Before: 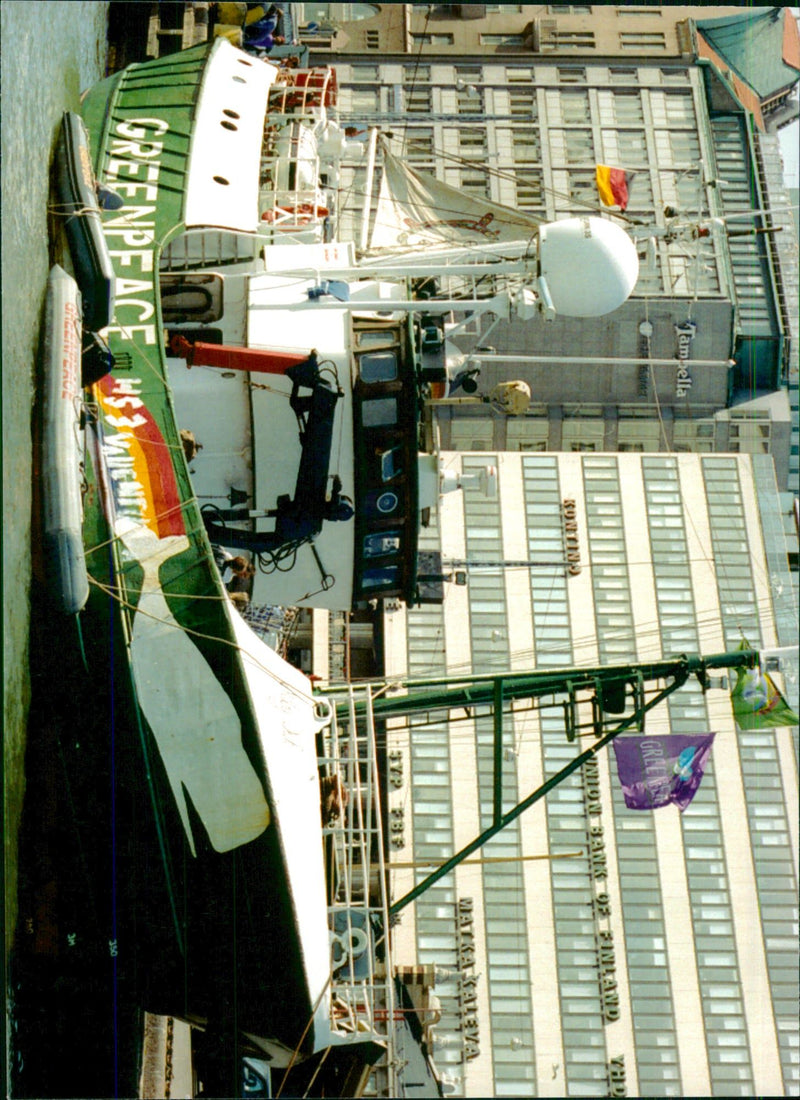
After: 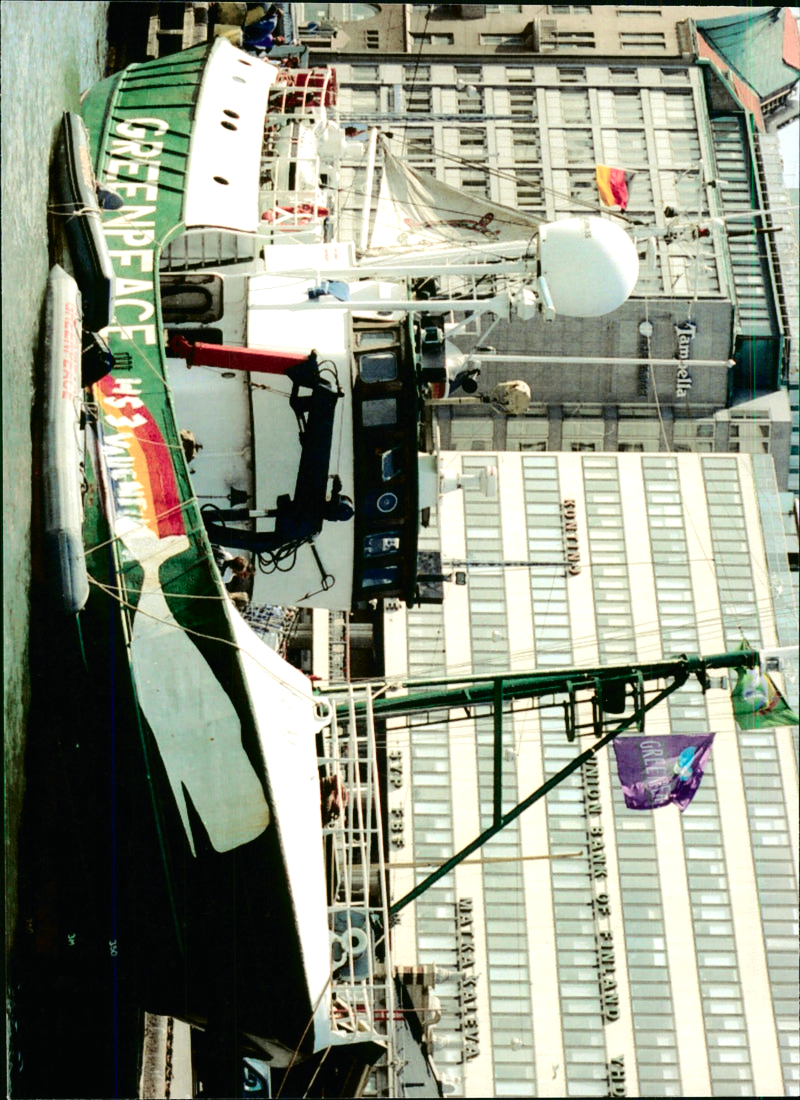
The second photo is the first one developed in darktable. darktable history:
tone equalizer: -8 EV -0.75 EV, -7 EV -0.7 EV, -6 EV -0.6 EV, -5 EV -0.4 EV, -3 EV 0.4 EV, -2 EV 0.6 EV, -1 EV 0.7 EV, +0 EV 0.75 EV, edges refinement/feathering 500, mask exposure compensation -1.57 EV, preserve details no
tone curve: curves: ch0 [(0, 0.009) (0.105, 0.069) (0.195, 0.154) (0.289, 0.278) (0.384, 0.391) (0.513, 0.53) (0.66, 0.667) (0.895, 0.863) (1, 0.919)]; ch1 [(0, 0) (0.161, 0.092) (0.35, 0.33) (0.403, 0.395) (0.456, 0.469) (0.502, 0.499) (0.519, 0.514) (0.576, 0.587) (0.642, 0.645) (0.701, 0.742) (1, 0.942)]; ch2 [(0, 0) (0.371, 0.362) (0.437, 0.437) (0.501, 0.5) (0.53, 0.528) (0.569, 0.551) (0.619, 0.58) (0.883, 0.752) (1, 0.929)], color space Lab, independent channels, preserve colors none
